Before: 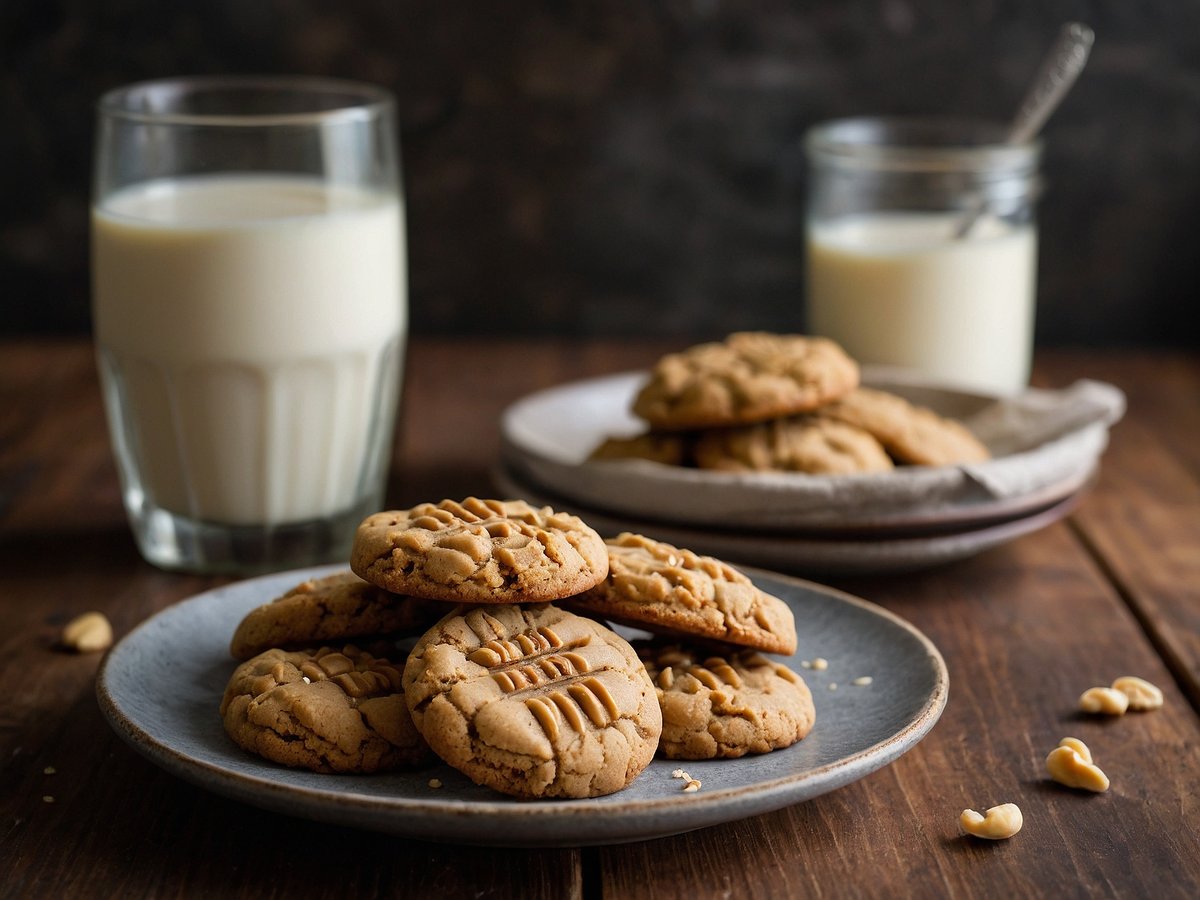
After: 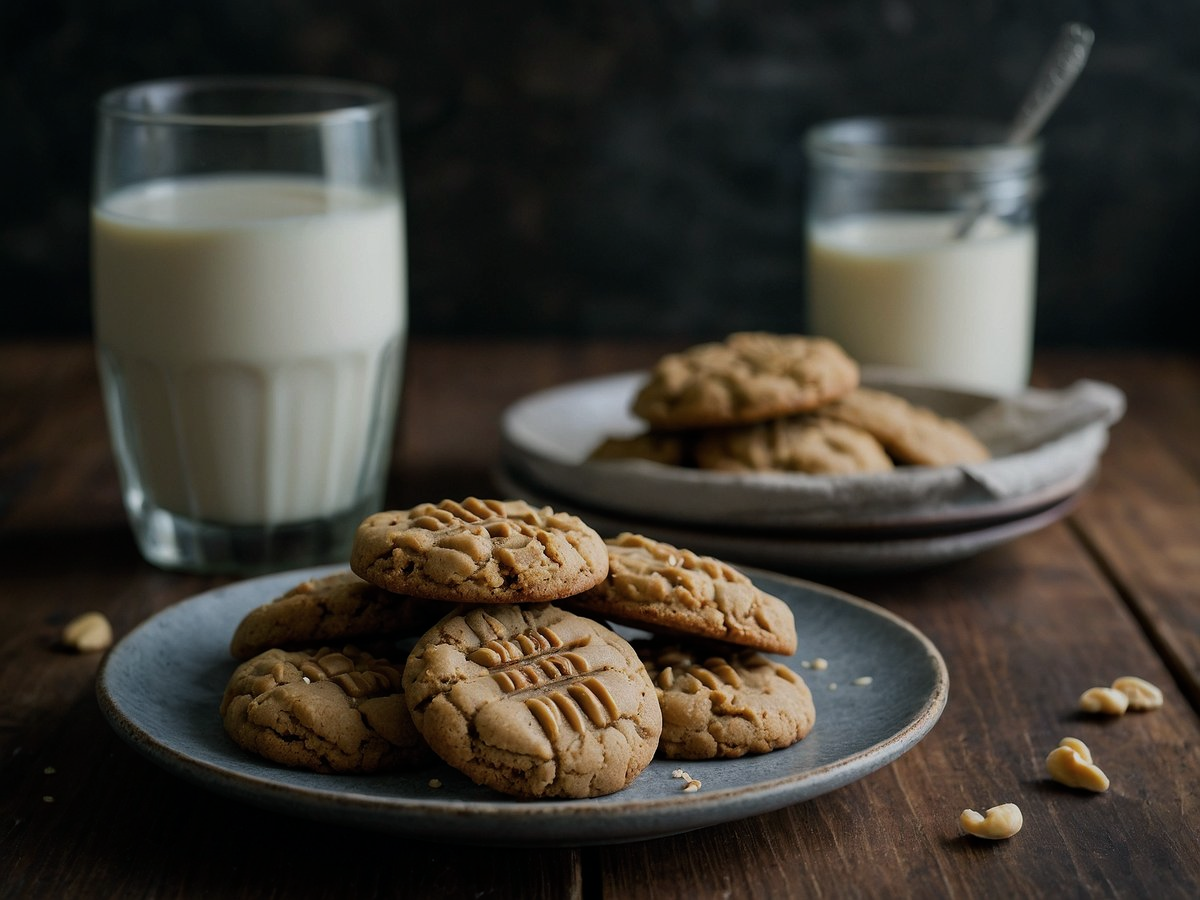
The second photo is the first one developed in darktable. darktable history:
exposure: exposure -0.426 EV, compensate highlight preservation false
color balance rgb: power › luminance -7.744%, power › chroma 1.1%, power › hue 218.18°, perceptual saturation grading › global saturation 0.58%, saturation formula JzAzBz (2021)
